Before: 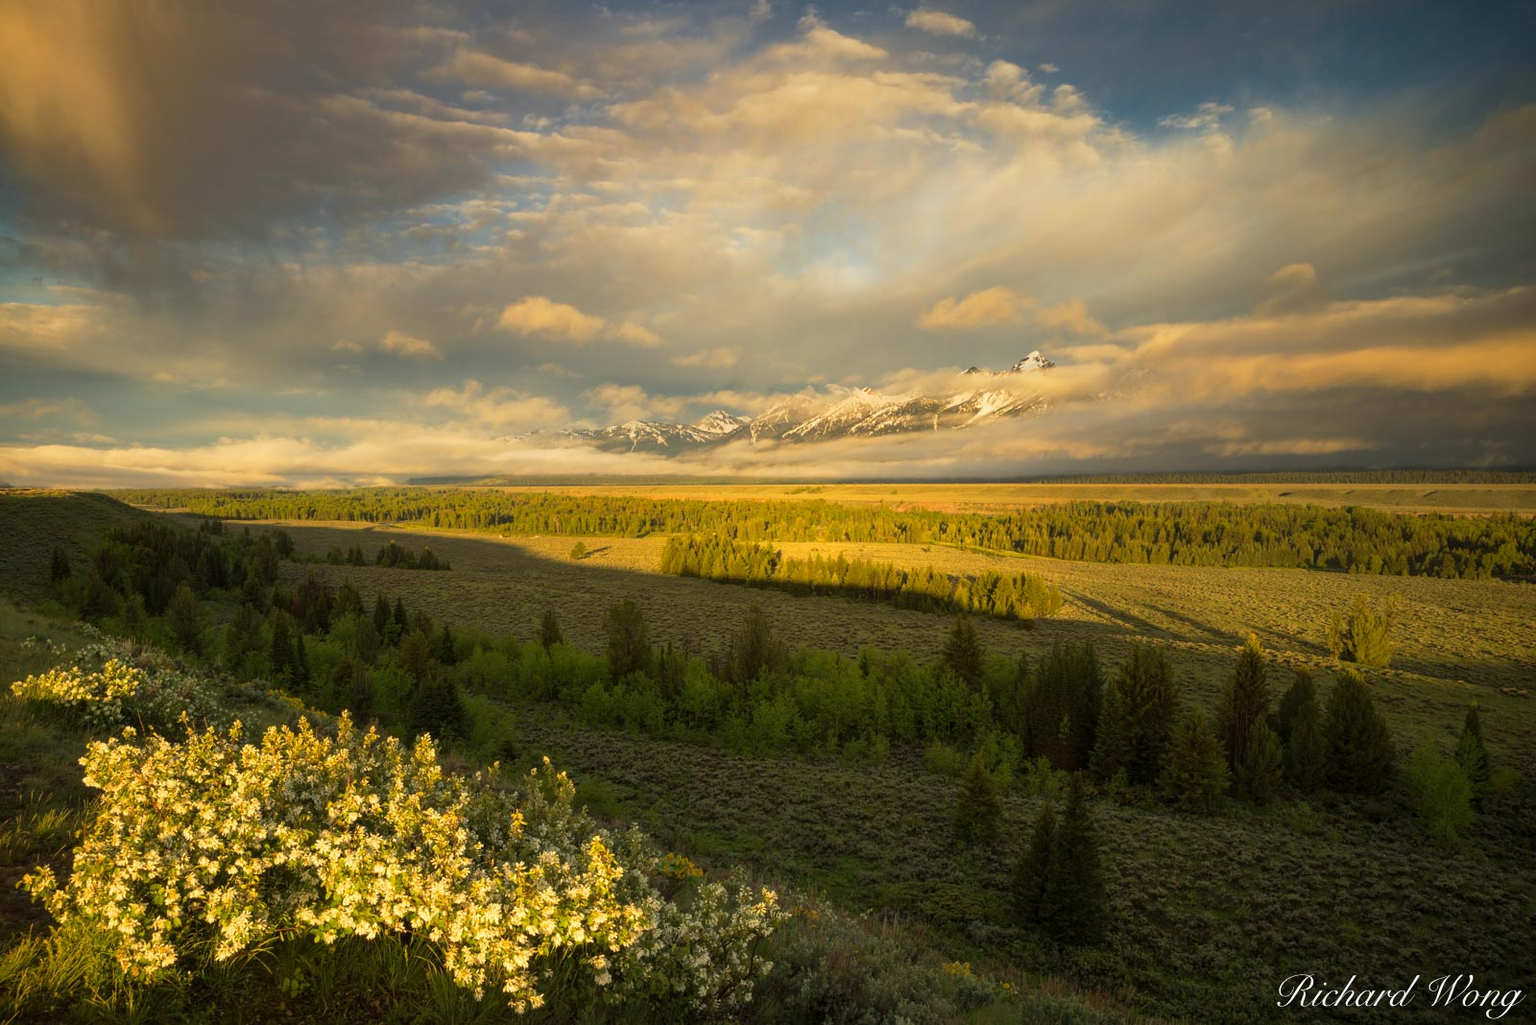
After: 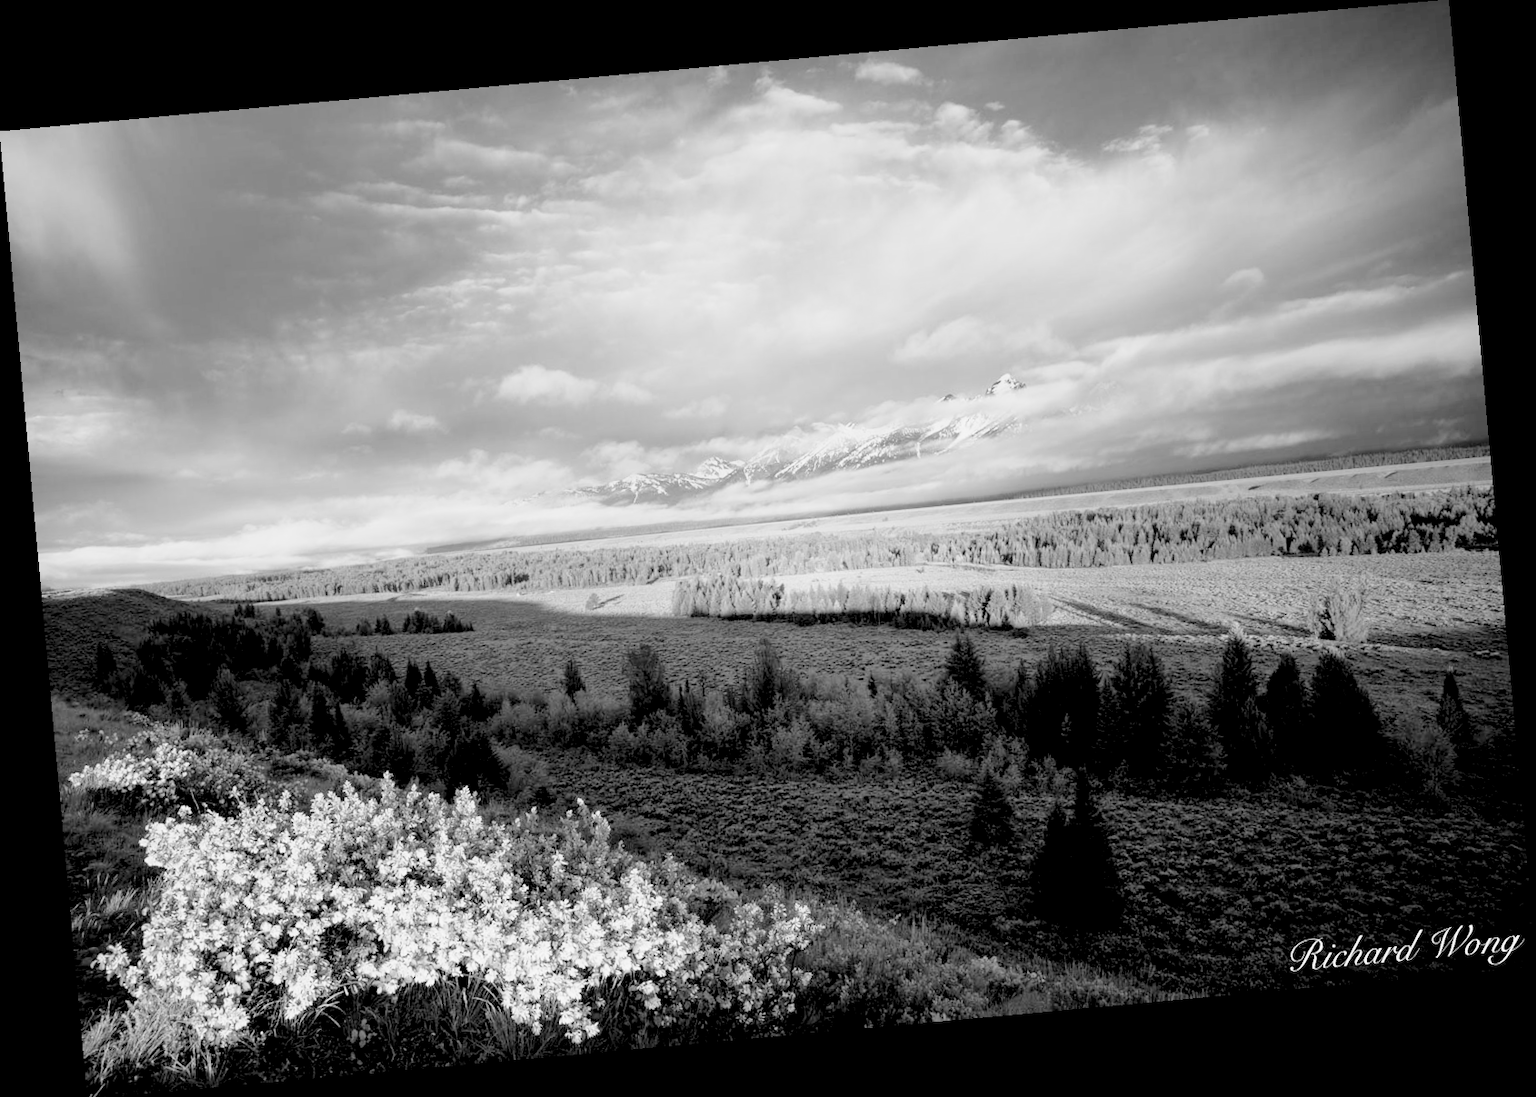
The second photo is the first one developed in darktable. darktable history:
rgb levels: preserve colors sum RGB, levels [[0.038, 0.433, 0.934], [0, 0.5, 1], [0, 0.5, 1]]
monochrome: a 32, b 64, size 2.3
base curve: curves: ch0 [(0, 0) (0.028, 0.03) (0.121, 0.232) (0.46, 0.748) (0.859, 0.968) (1, 1)], preserve colors none
rotate and perspective: rotation -5.2°, automatic cropping off
